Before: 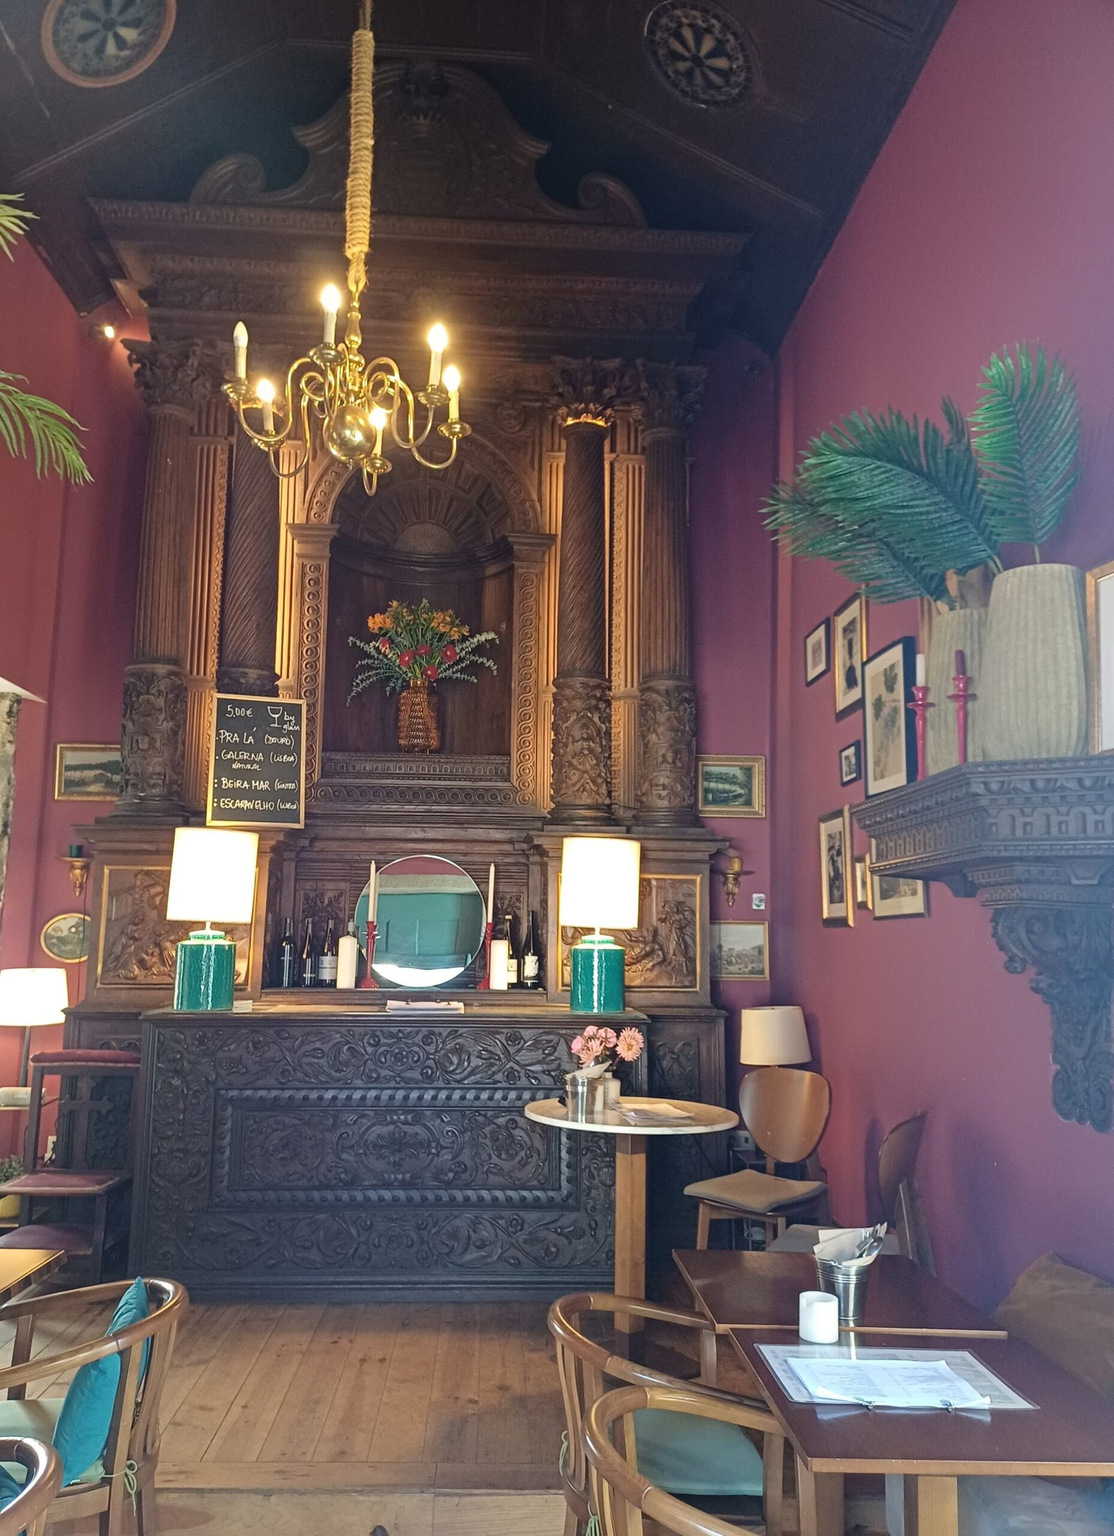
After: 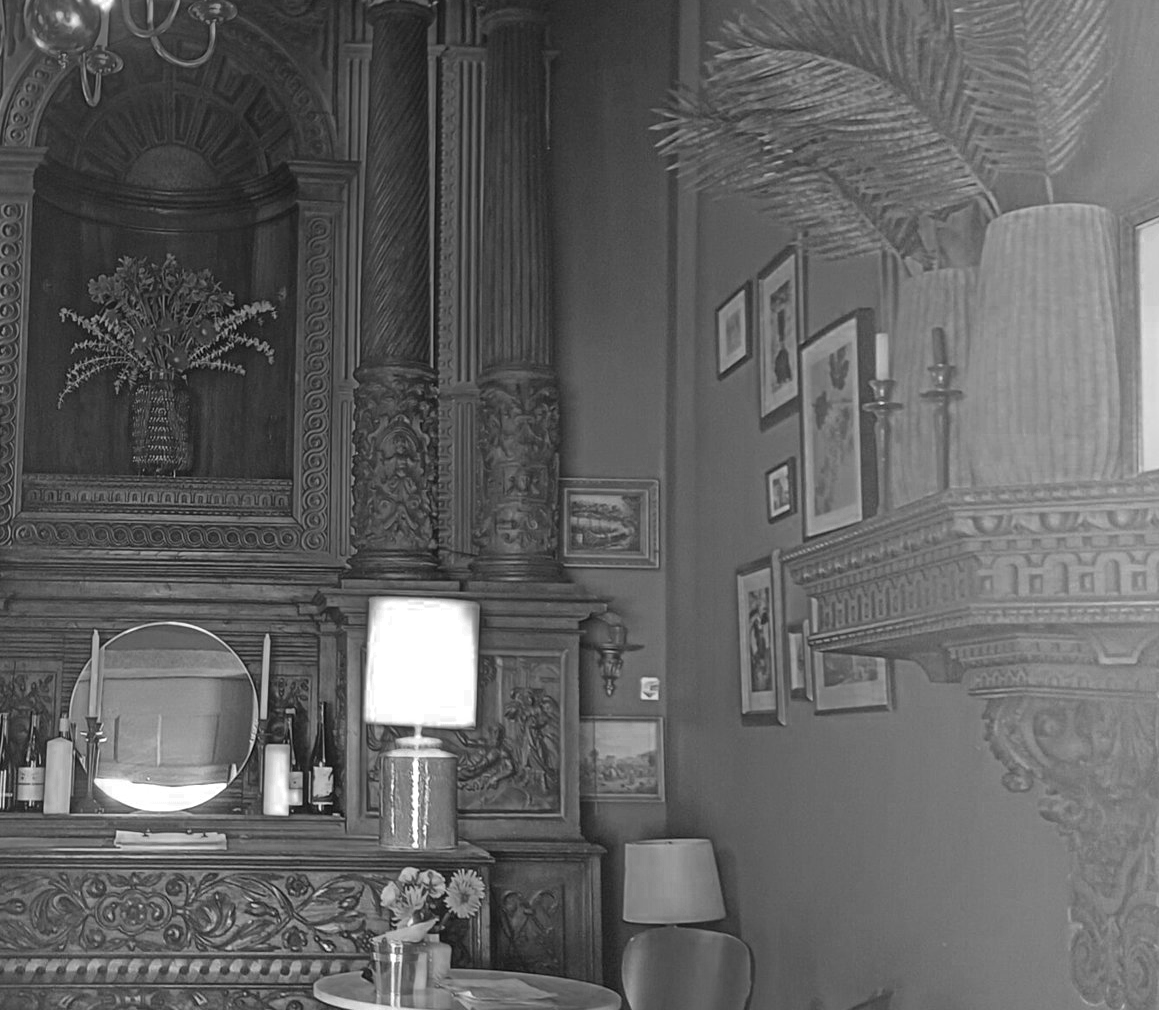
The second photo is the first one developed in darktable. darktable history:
crop and rotate: left 27.521%, top 27.535%, bottom 26.647%
color zones: curves: ch0 [(0.287, 0.048) (0.493, 0.484) (0.737, 0.816)]; ch1 [(0, 0) (0.143, 0) (0.286, 0) (0.429, 0) (0.571, 0) (0.714, 0) (0.857, 0)]
